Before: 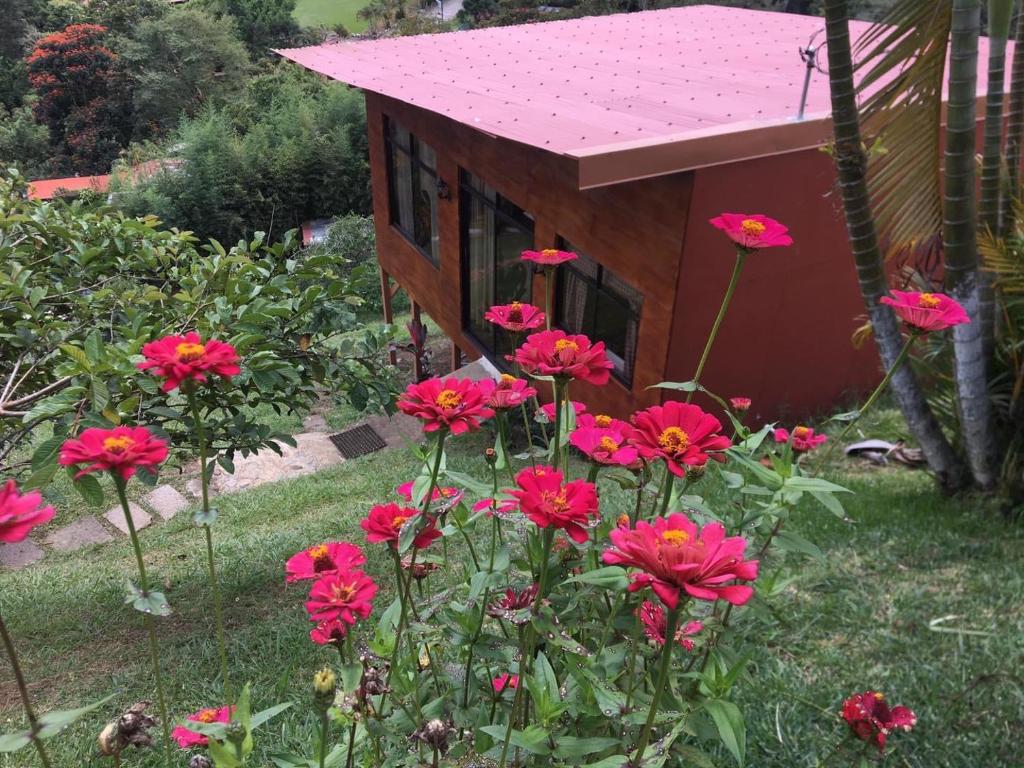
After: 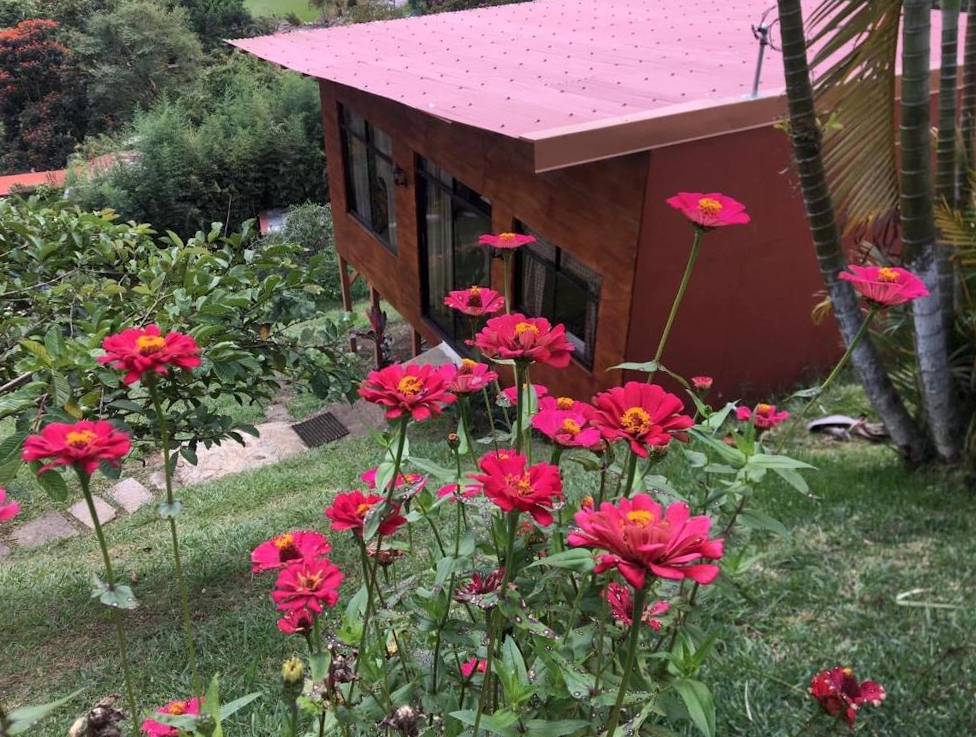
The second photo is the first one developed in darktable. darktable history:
local contrast: mode bilateral grid, contrast 20, coarseness 50, detail 120%, midtone range 0.2
crop and rotate: left 3.238%
rotate and perspective: rotation -1.42°, crop left 0.016, crop right 0.984, crop top 0.035, crop bottom 0.965
